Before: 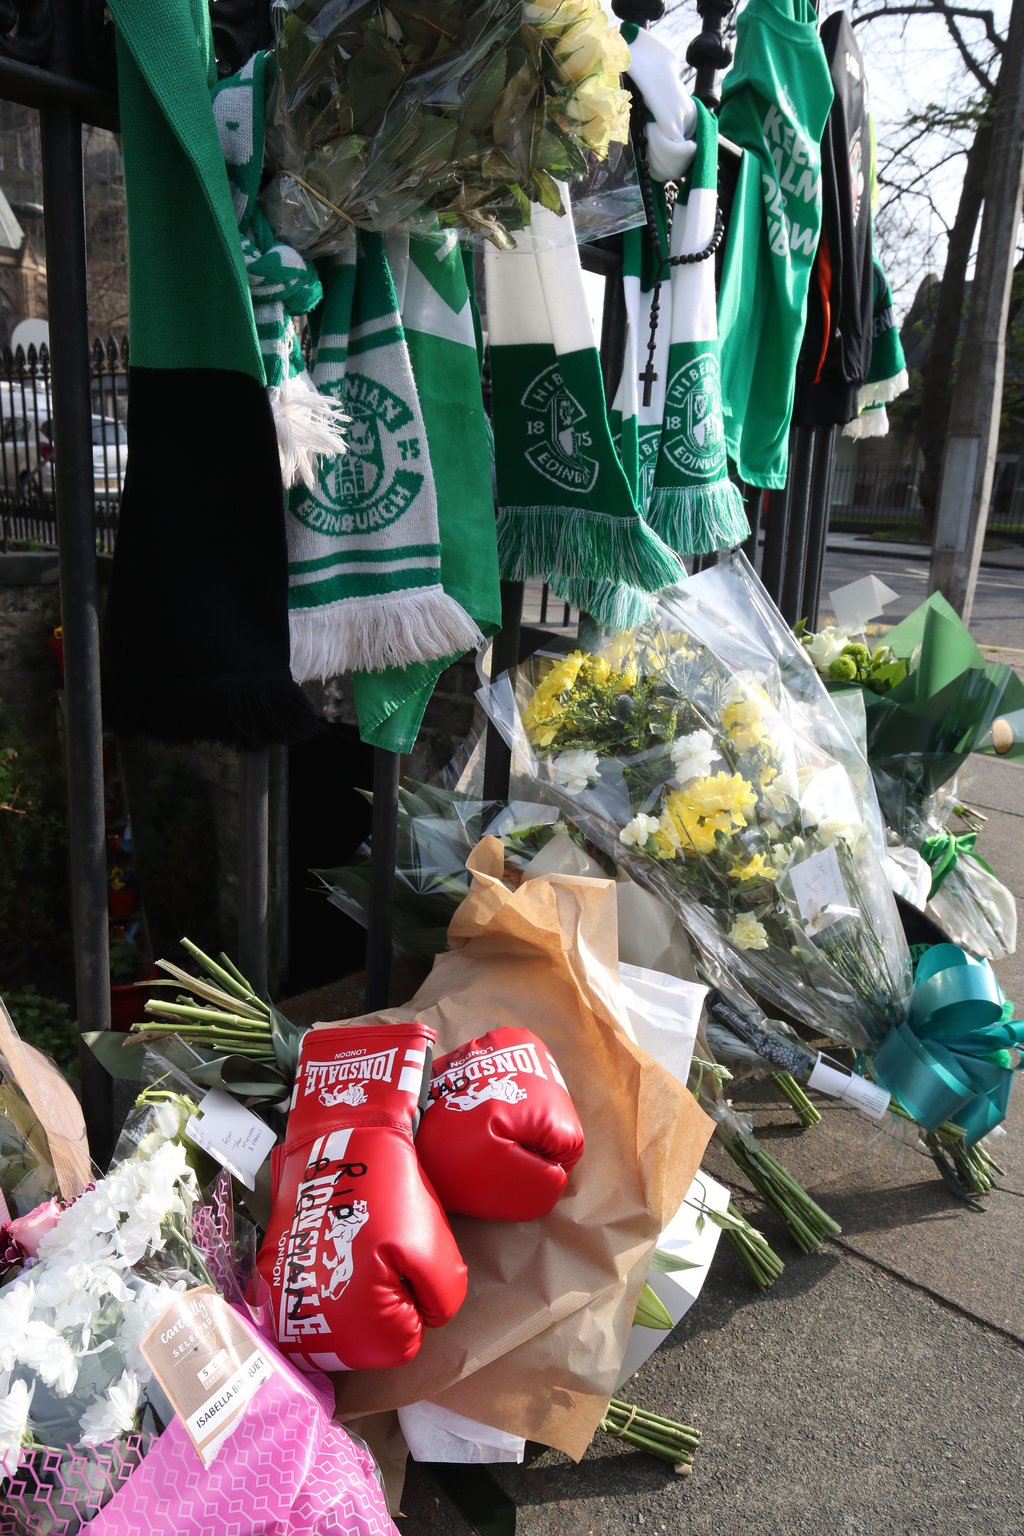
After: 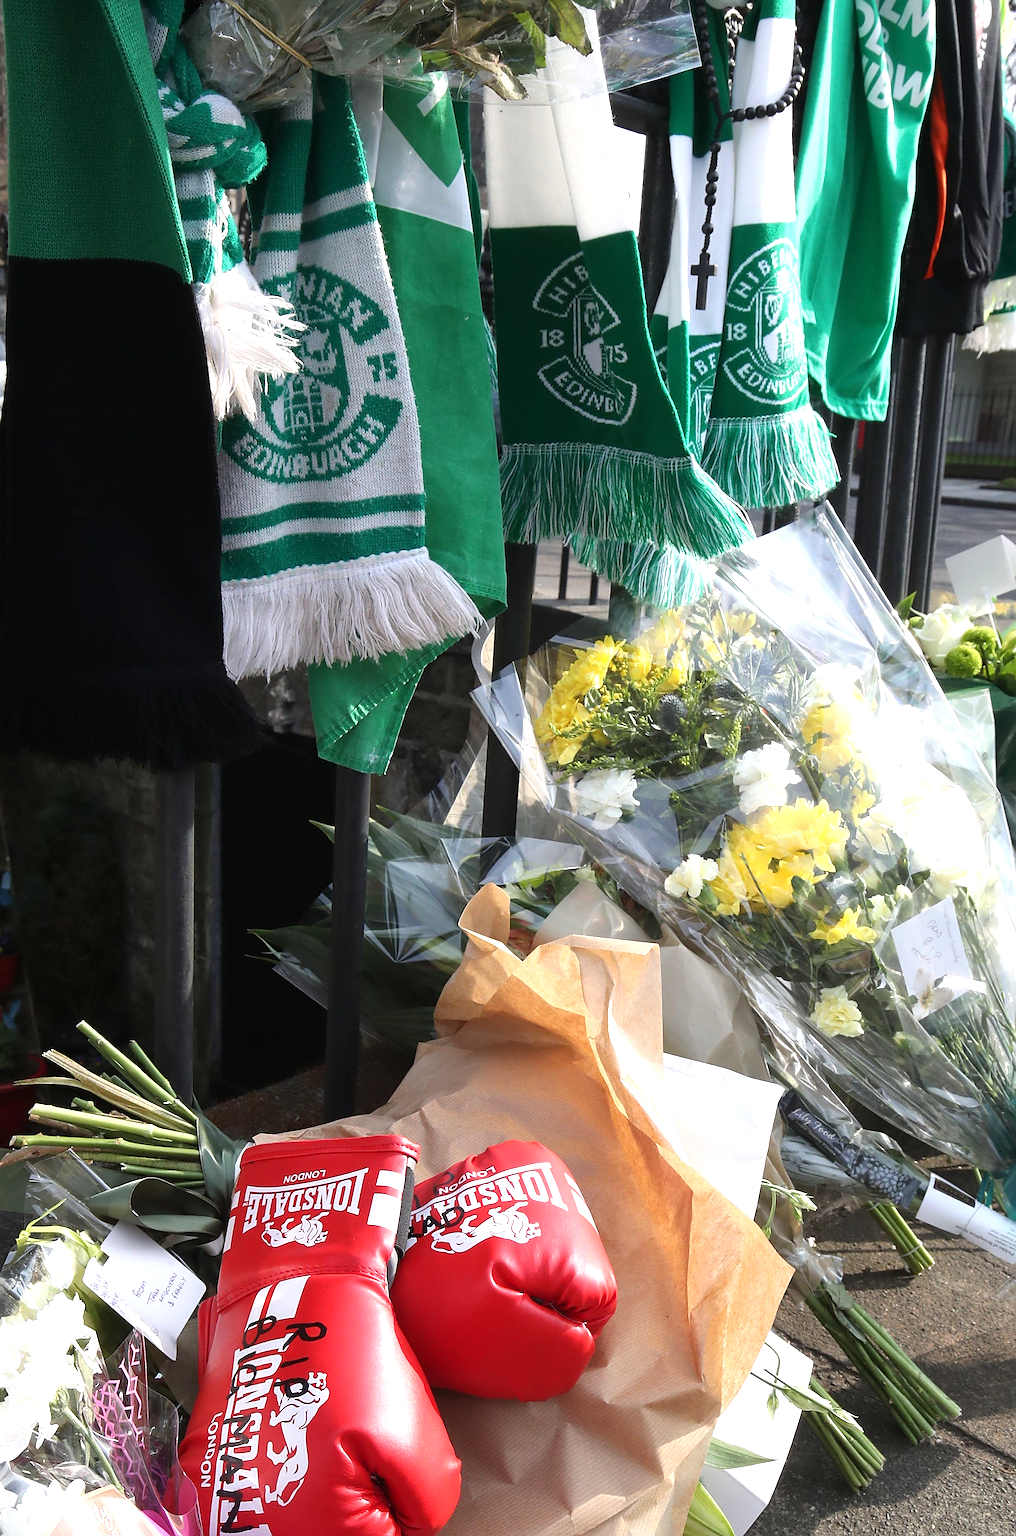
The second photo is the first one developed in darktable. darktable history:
sharpen: amount 0.583
exposure: exposure 0.518 EV, compensate highlight preservation false
crop and rotate: left 12.055%, top 11.407%, right 13.72%, bottom 13.866%
